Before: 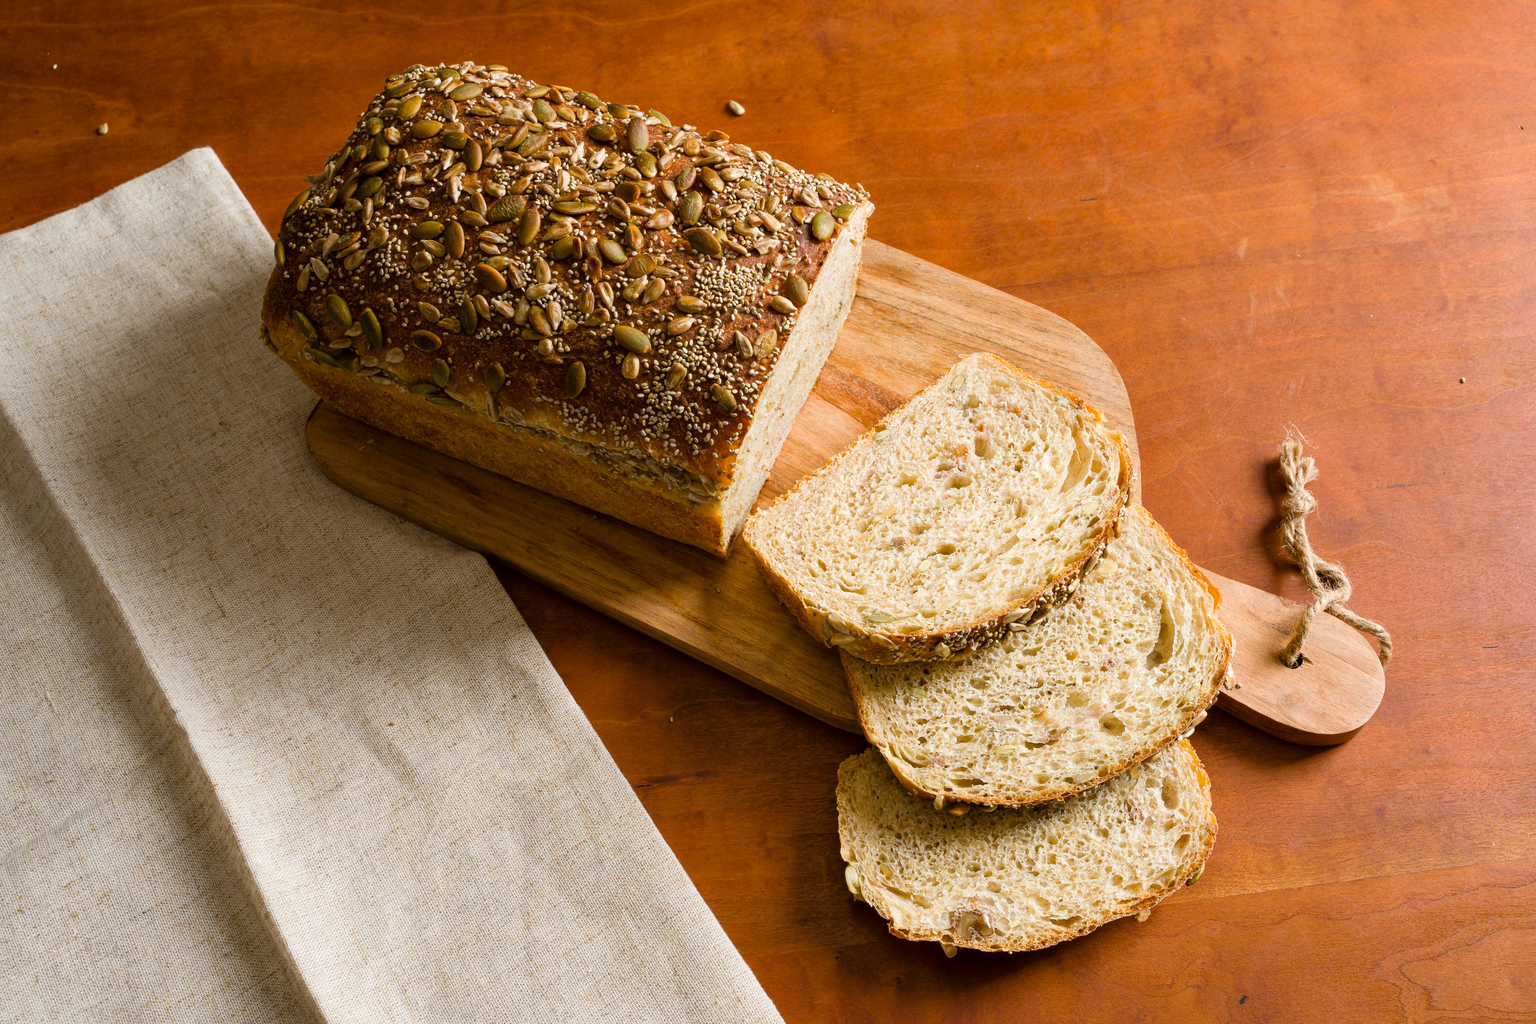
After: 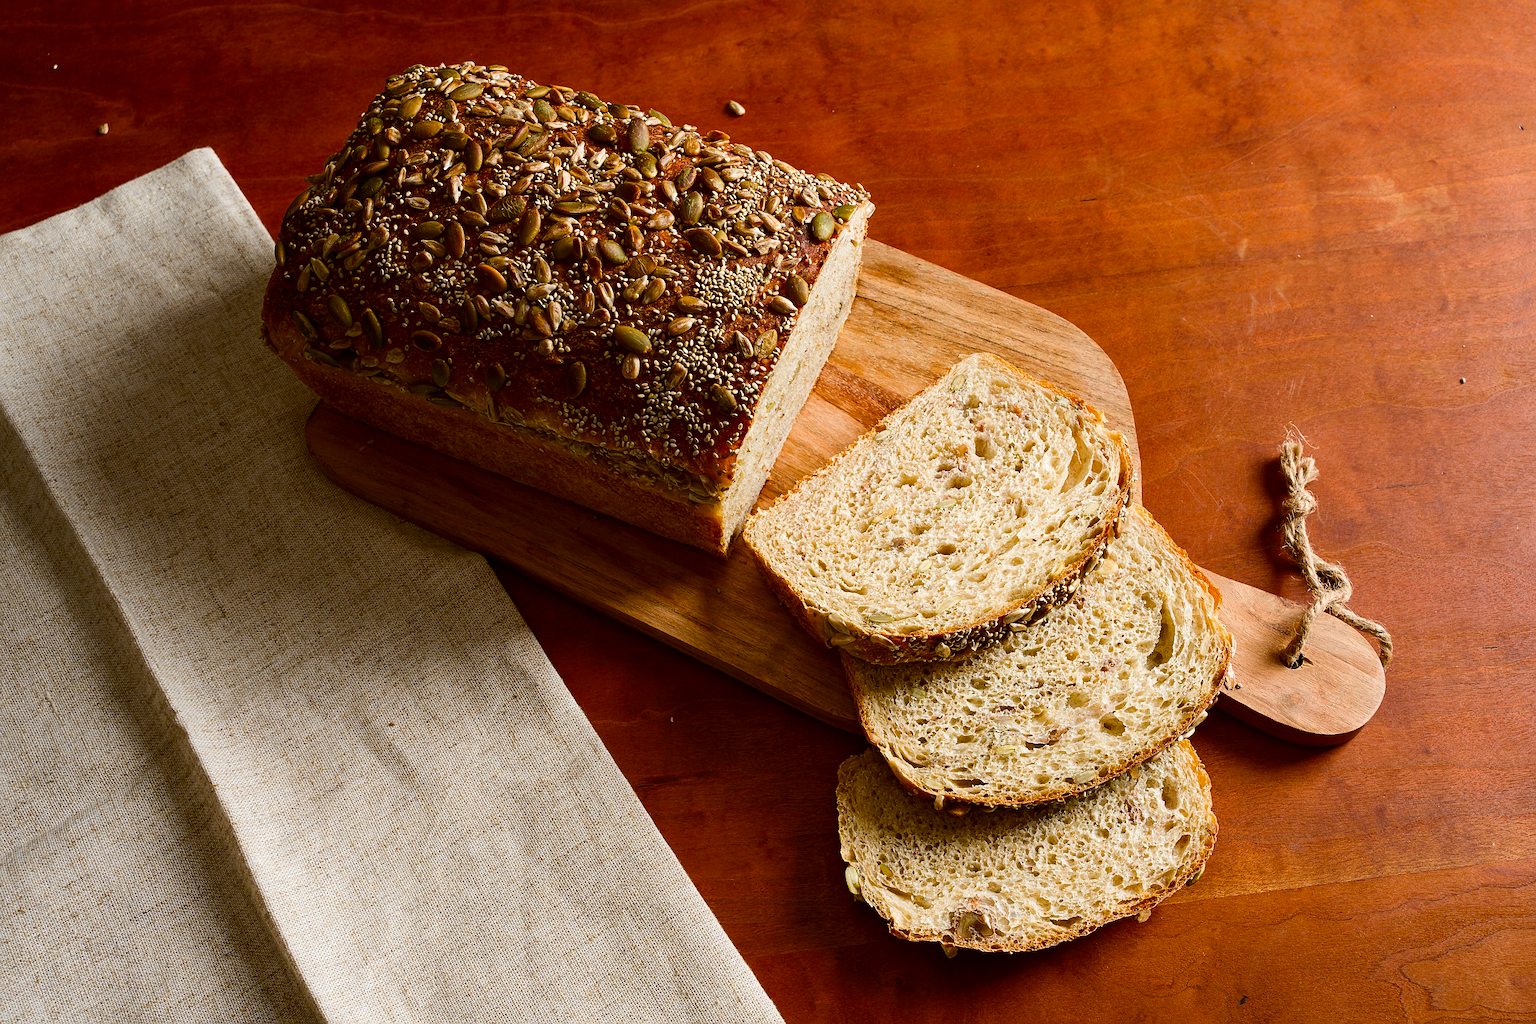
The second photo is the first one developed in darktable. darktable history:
contrast brightness saturation: contrast 0.126, brightness -0.221, saturation 0.145
sharpen: on, module defaults
